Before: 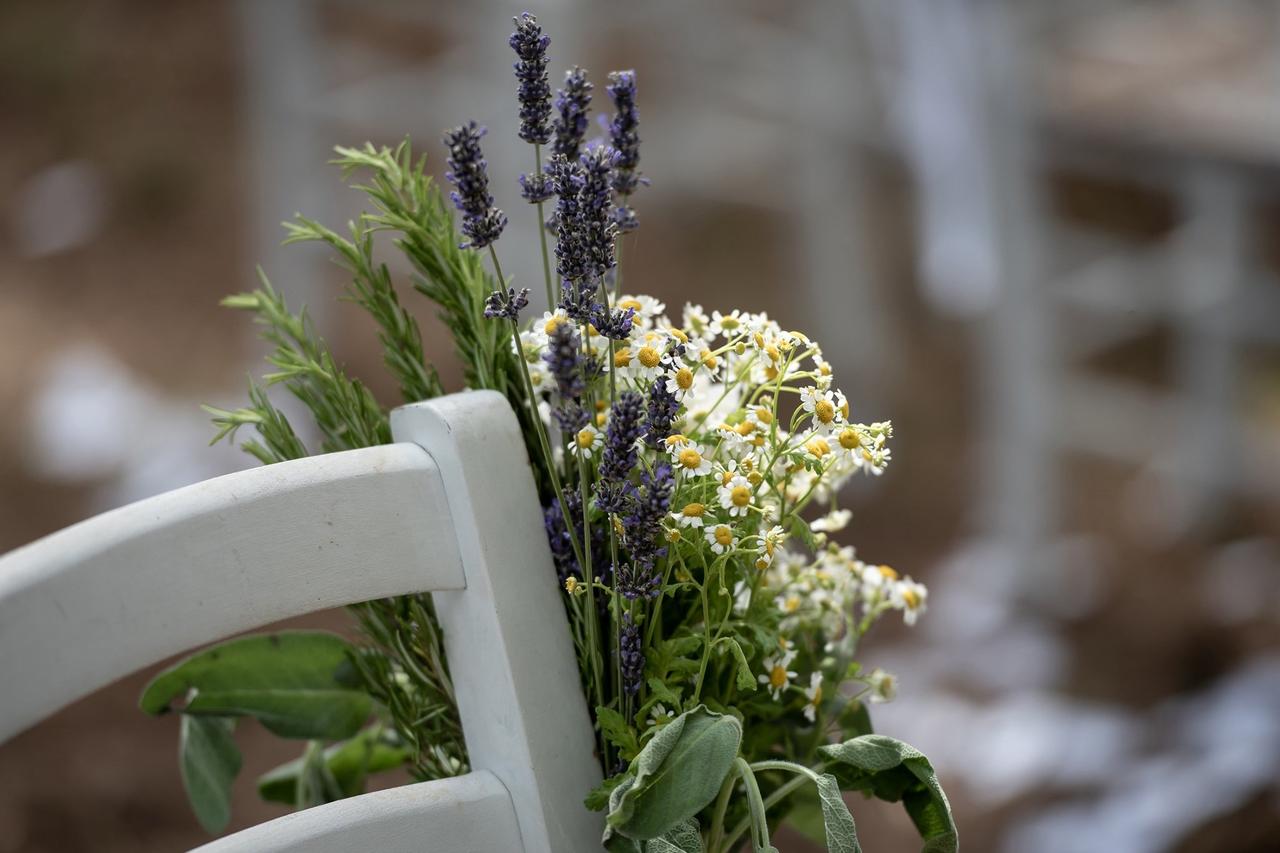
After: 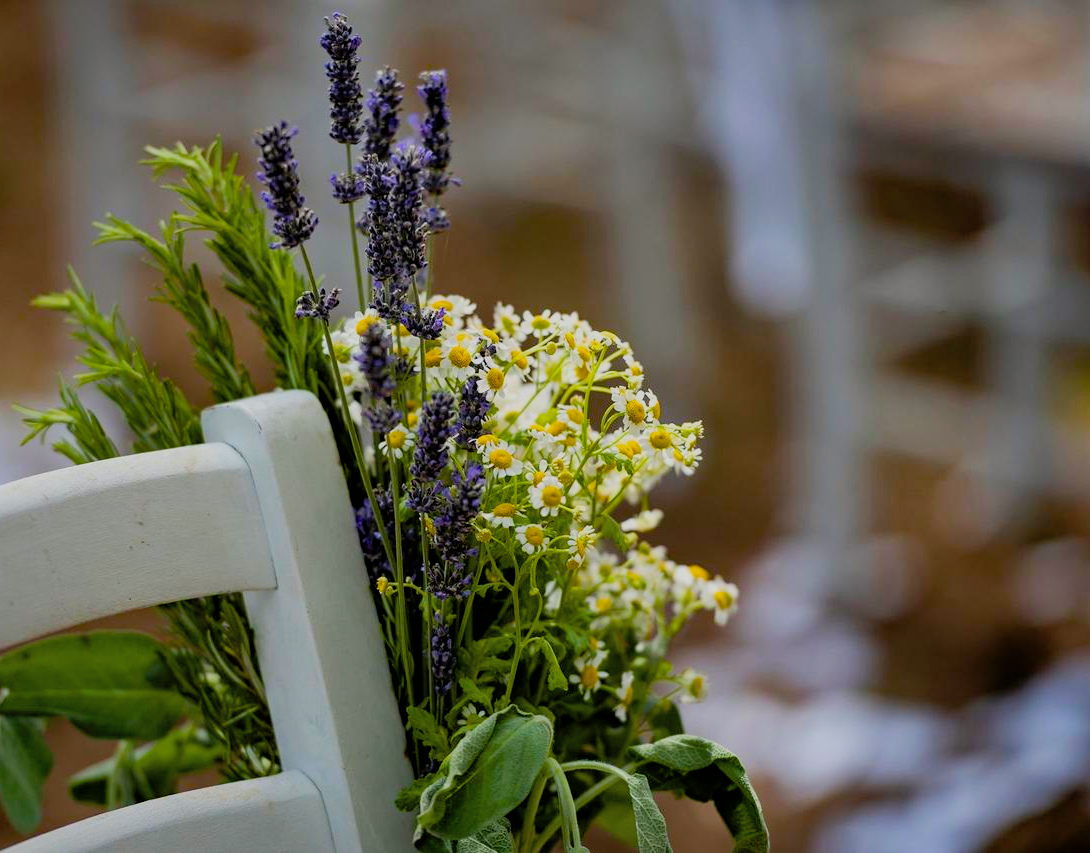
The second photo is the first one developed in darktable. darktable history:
shadows and highlights: highlights color adjustment 89.49%
color balance rgb: perceptual saturation grading › global saturation 35.716%, perceptual saturation grading › shadows 35.926%, global vibrance 29.975%
filmic rgb: black relative exposure -7.65 EV, white relative exposure 3.97 EV, hardness 4.02, contrast 1.094, highlights saturation mix -28.87%
crop and rotate: left 14.787%
haze removal: compatibility mode true, adaptive false
